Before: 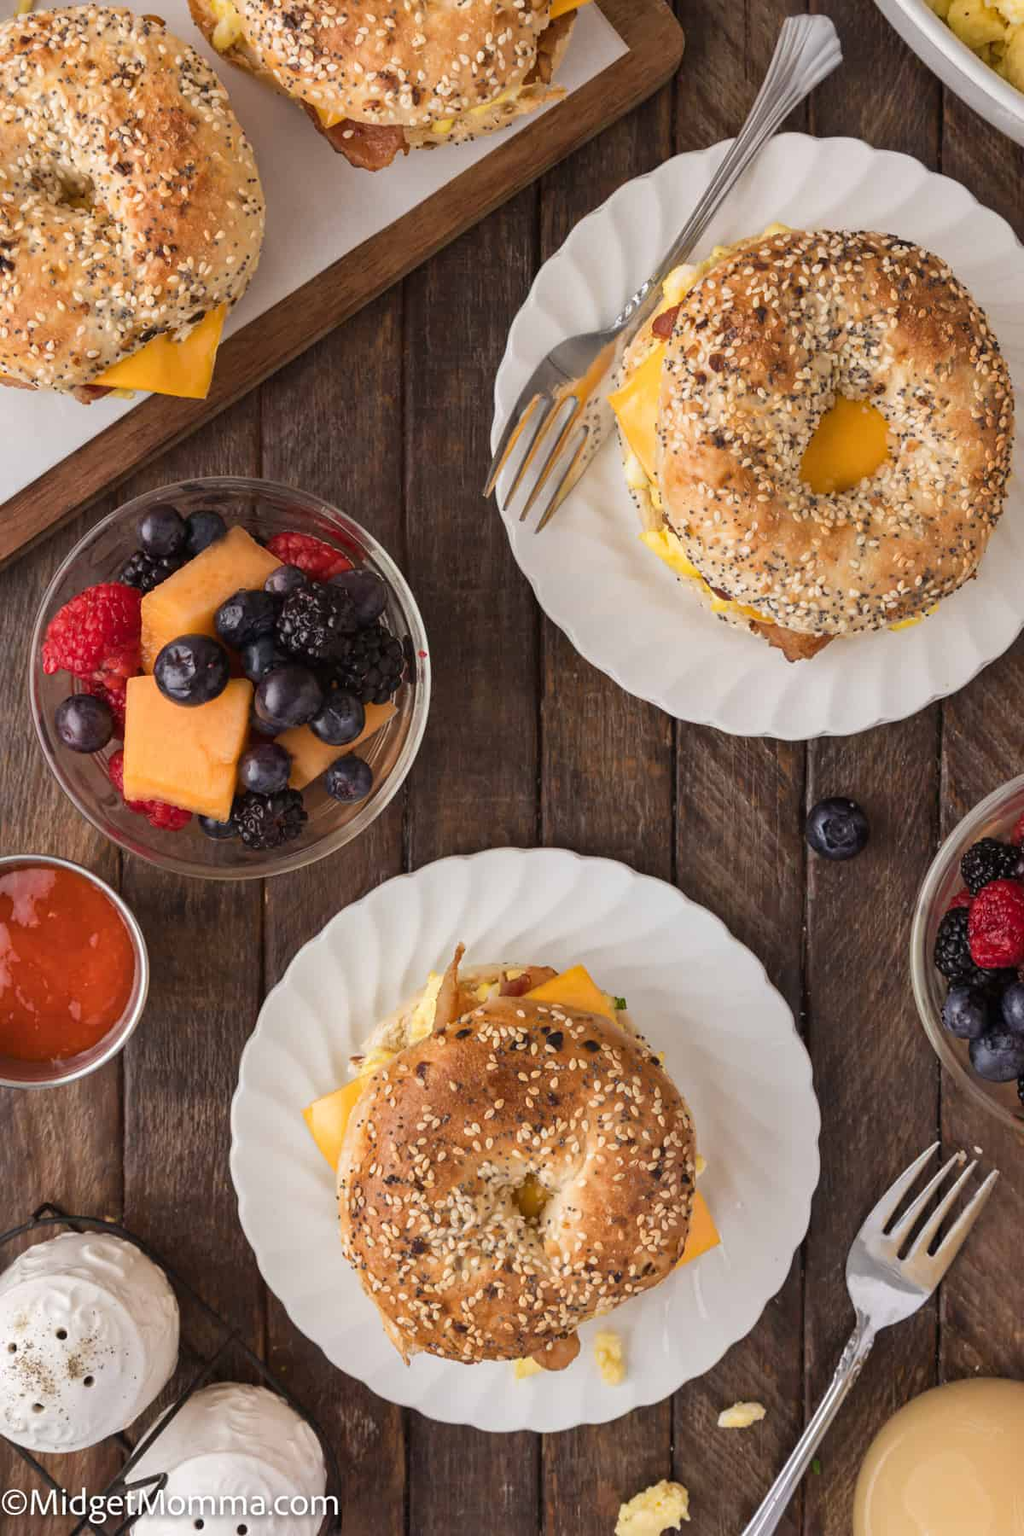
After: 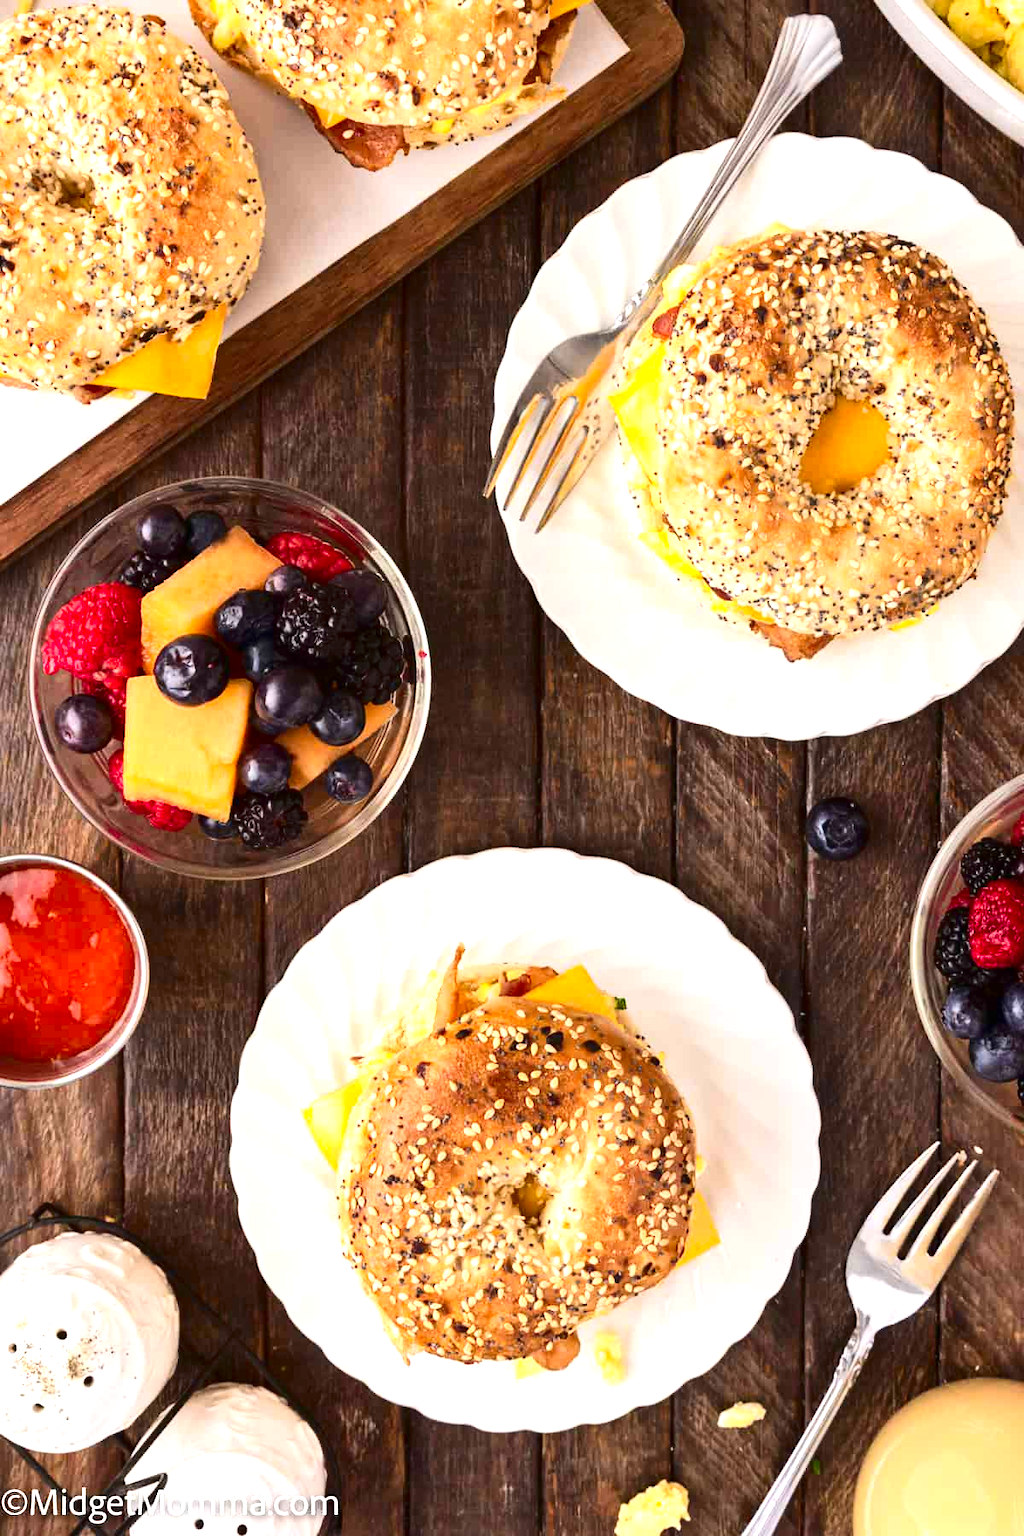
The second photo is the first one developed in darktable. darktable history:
exposure: exposure 1 EV, compensate highlight preservation false
contrast brightness saturation: contrast 0.21, brightness -0.11, saturation 0.21
